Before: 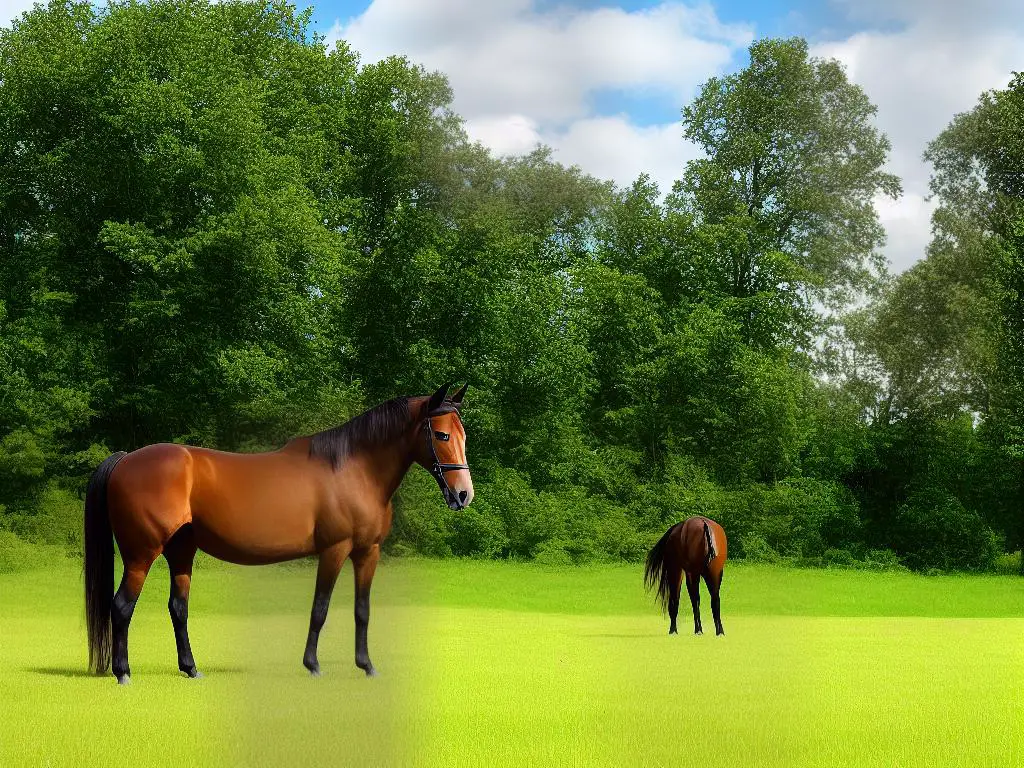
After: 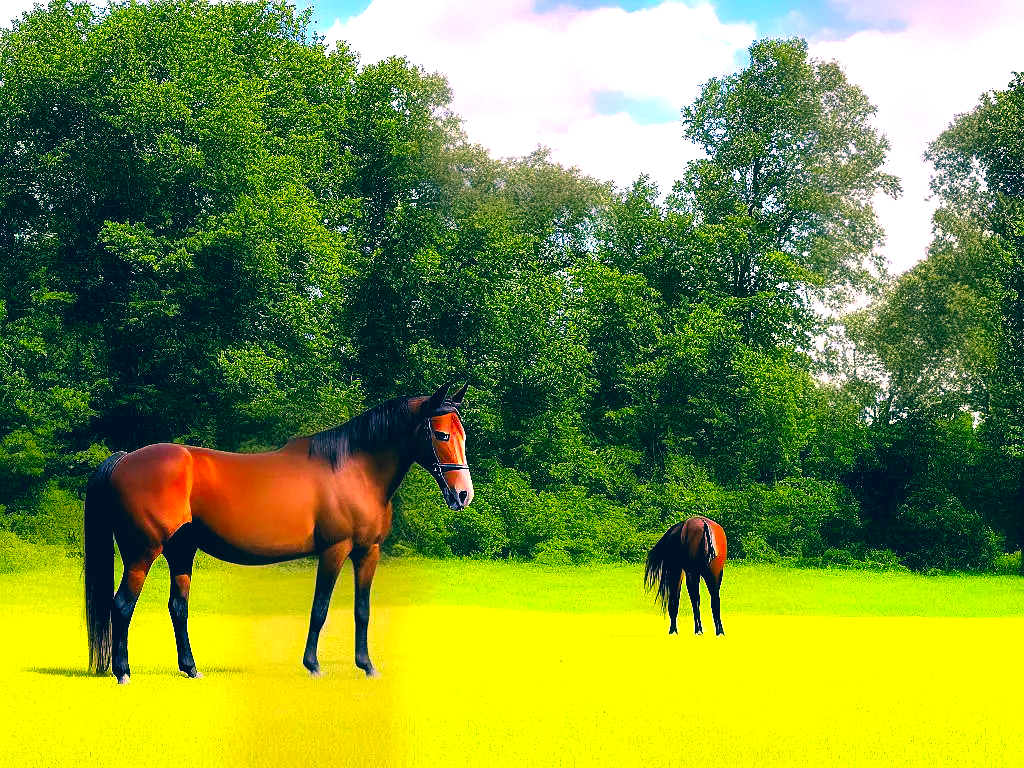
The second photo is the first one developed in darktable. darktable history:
sharpen: radius 1.045, threshold 0.935
tone equalizer: edges refinement/feathering 500, mask exposure compensation -1.57 EV, preserve details no
color correction: highlights a* 17.02, highlights b* 0.252, shadows a* -14.61, shadows b* -14.19, saturation 1.48
levels: levels [0.062, 0.494, 0.925]
exposure: exposure 0.568 EV, compensate highlight preservation false
